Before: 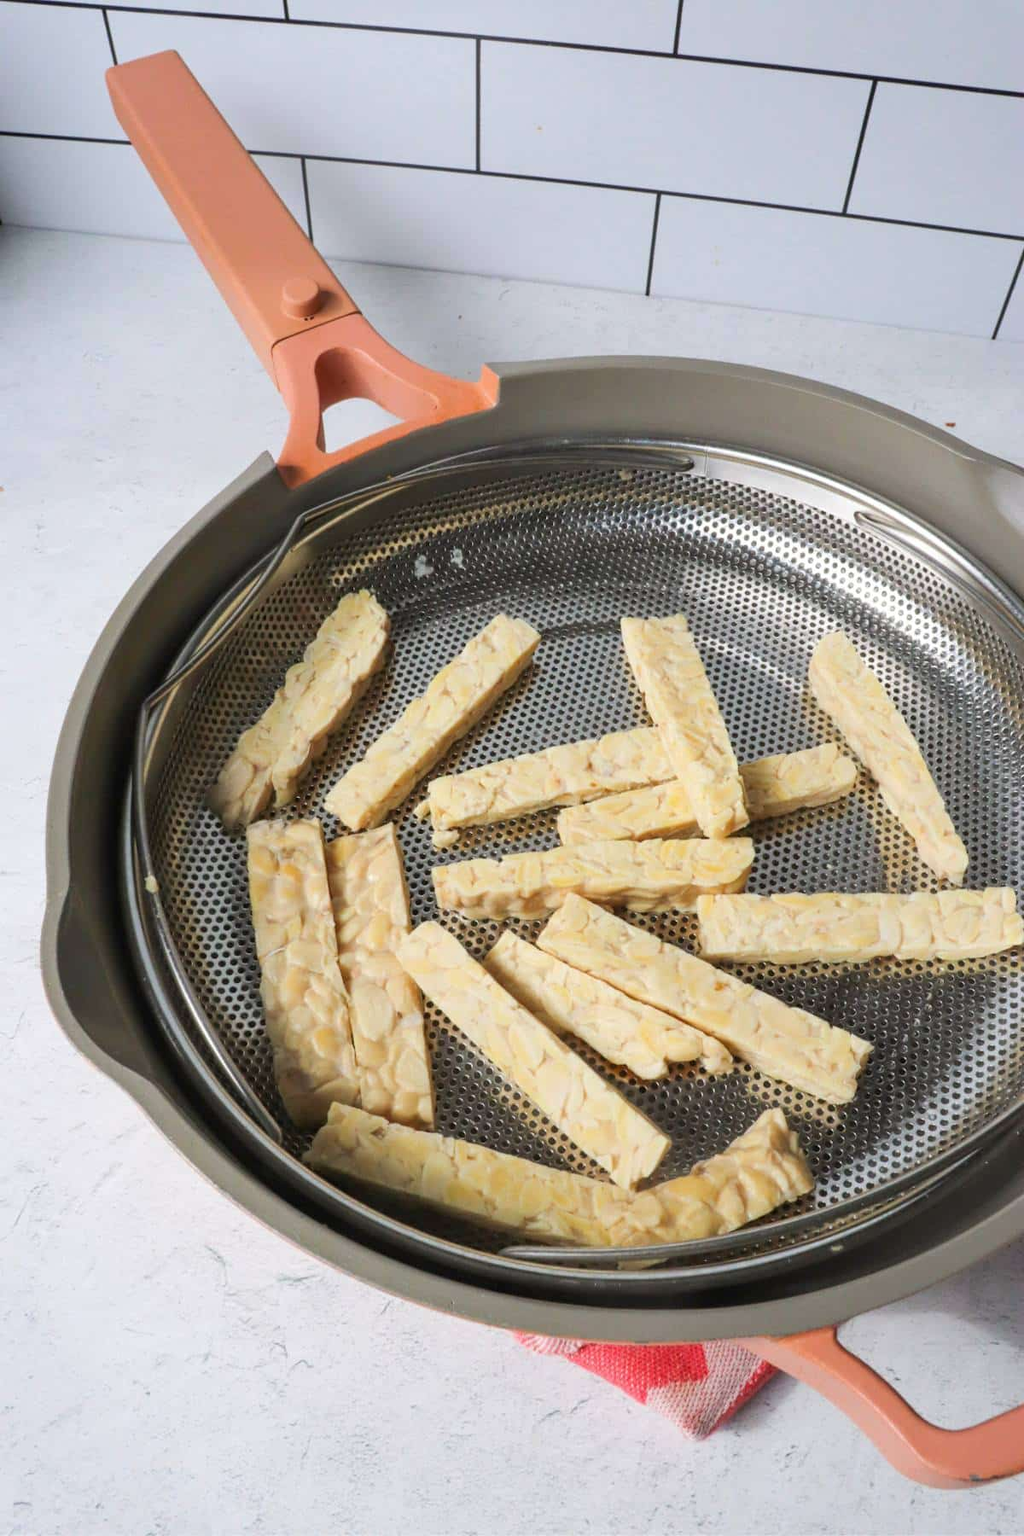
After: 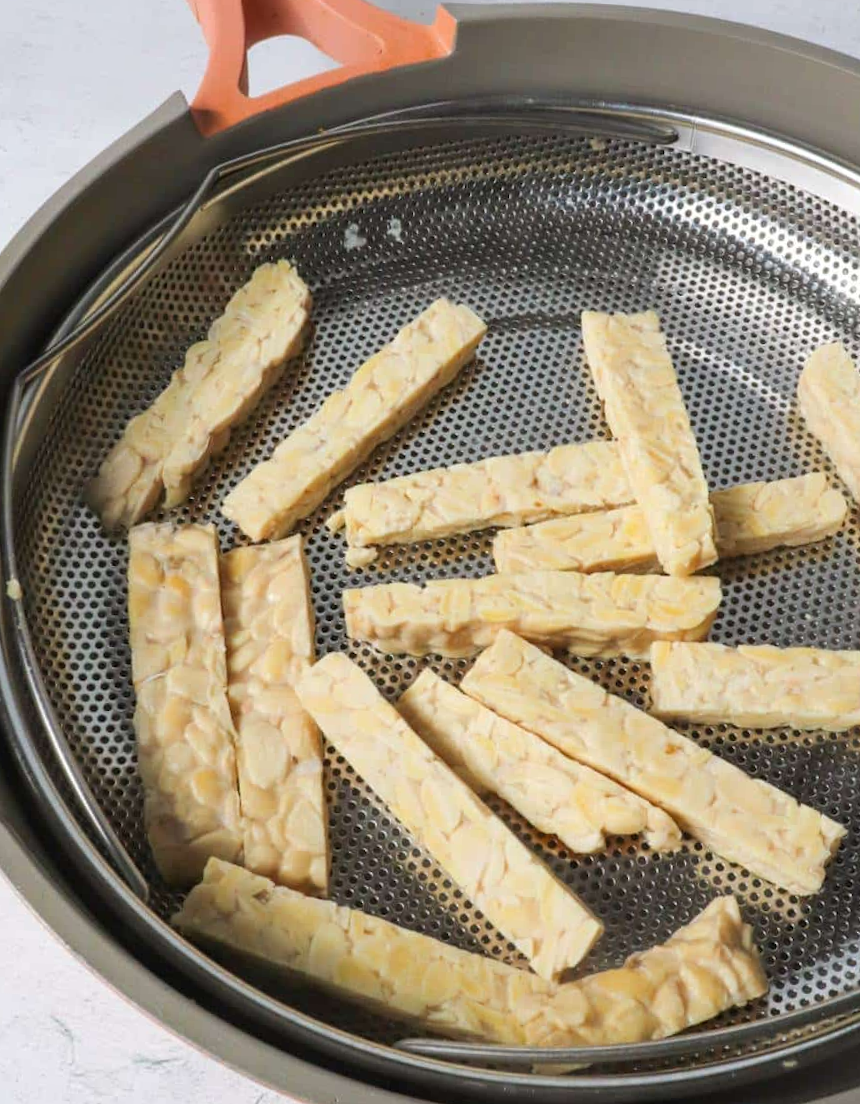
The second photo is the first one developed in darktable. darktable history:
crop and rotate: angle -3.48°, left 9.731%, top 21.061%, right 12.174%, bottom 12.138%
